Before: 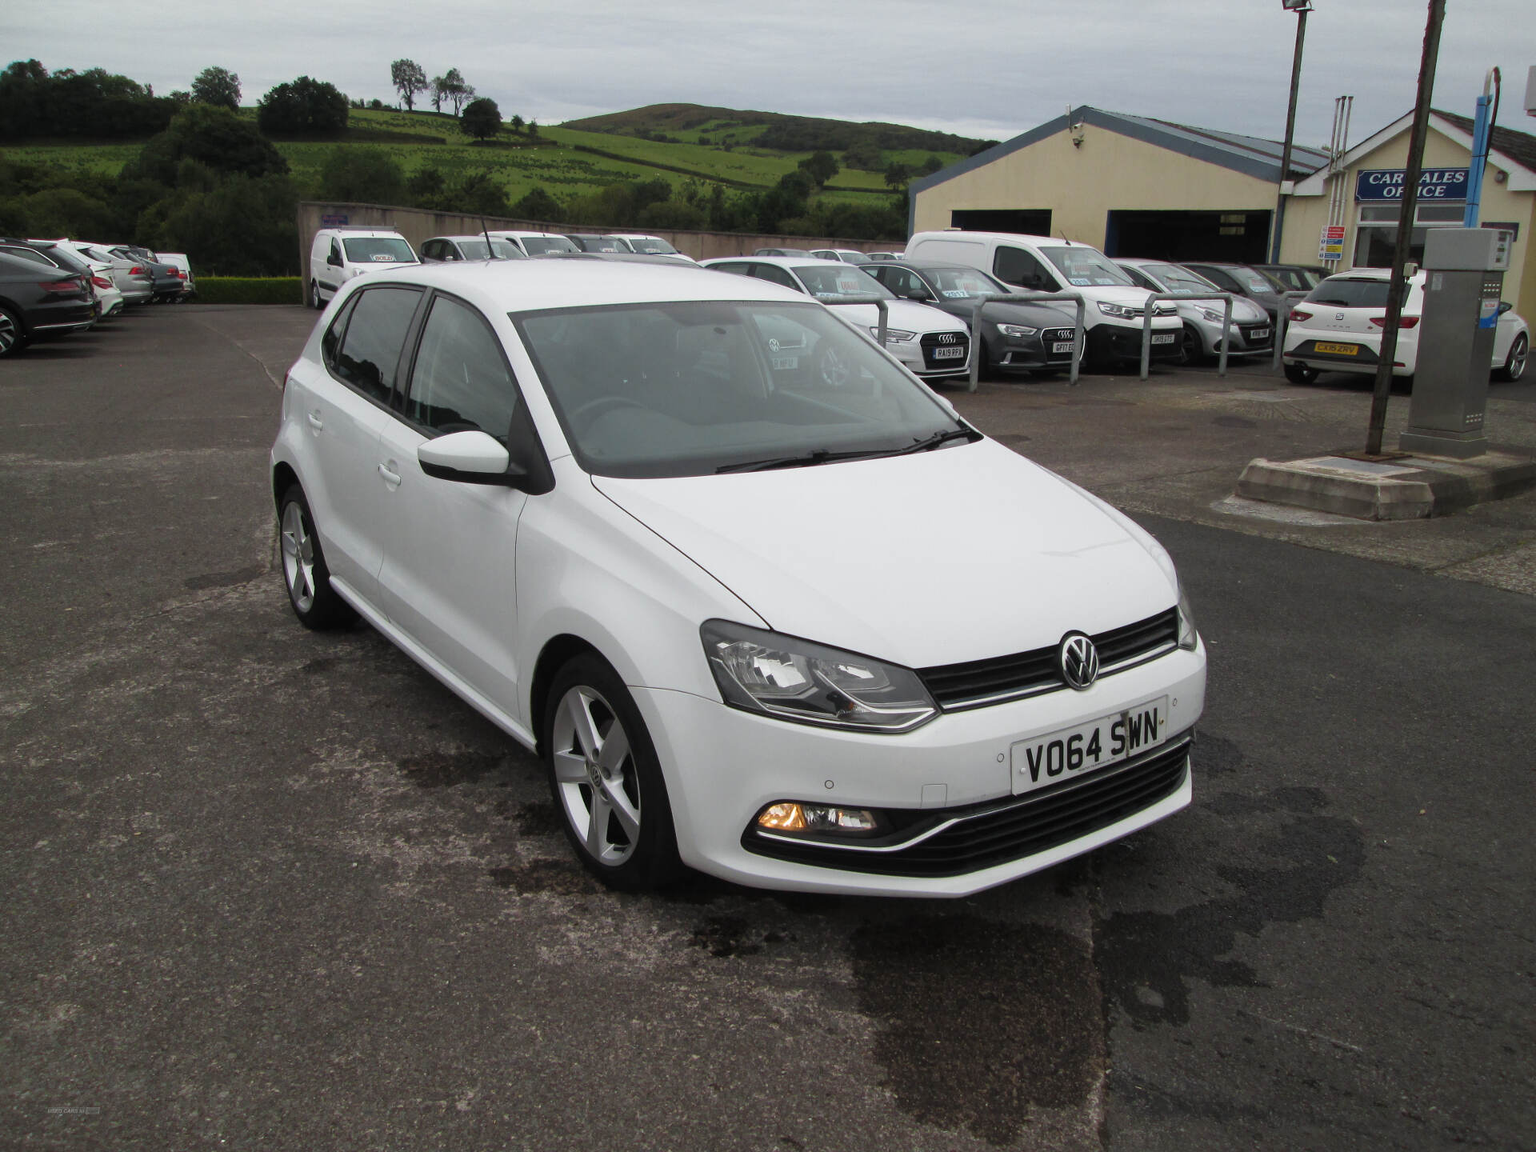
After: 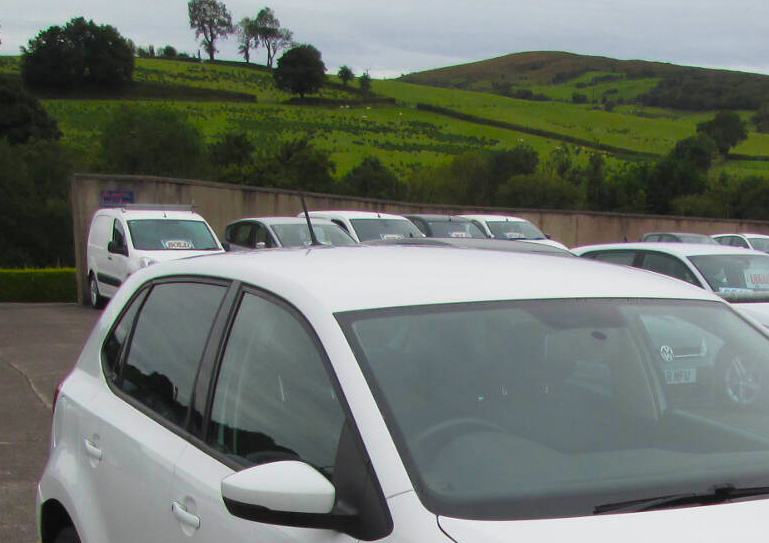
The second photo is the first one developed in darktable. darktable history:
crop: left 15.718%, top 5.447%, right 44.204%, bottom 56.819%
color balance rgb: power › luminance 3.407%, power › hue 229.82°, perceptual saturation grading › global saturation 42.798%
